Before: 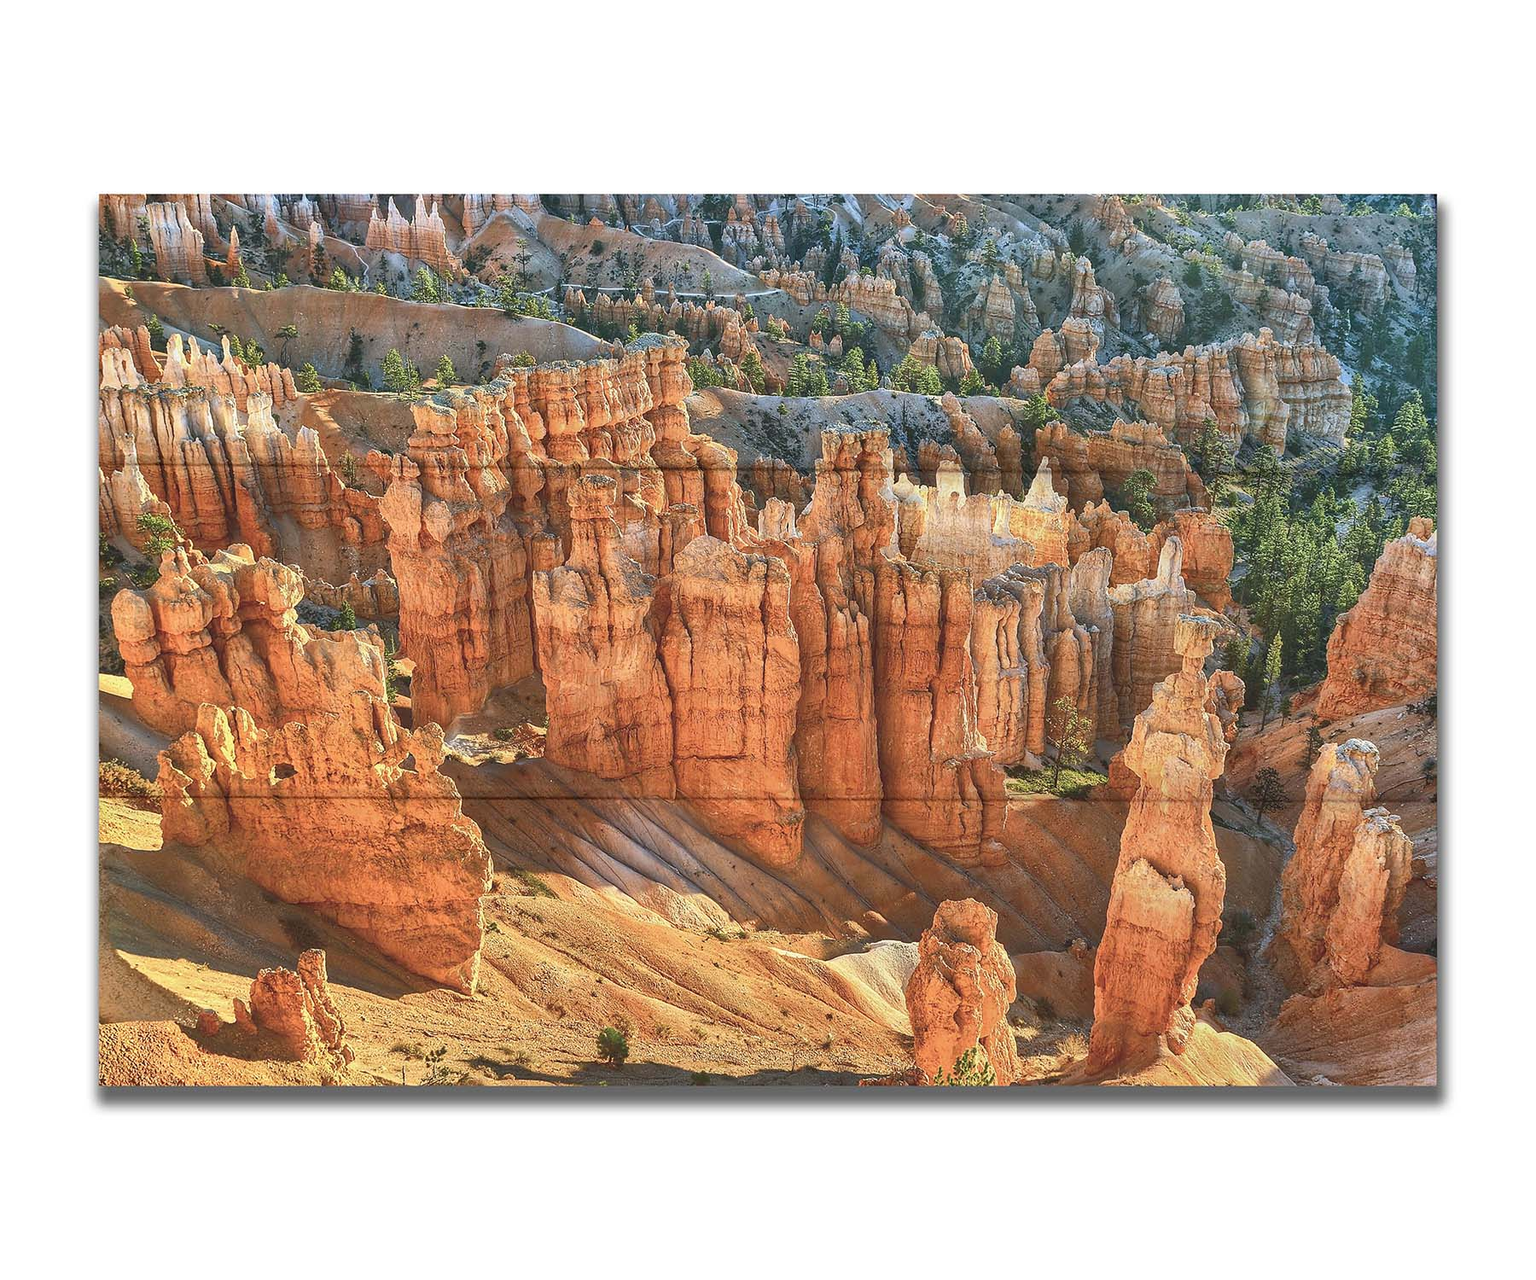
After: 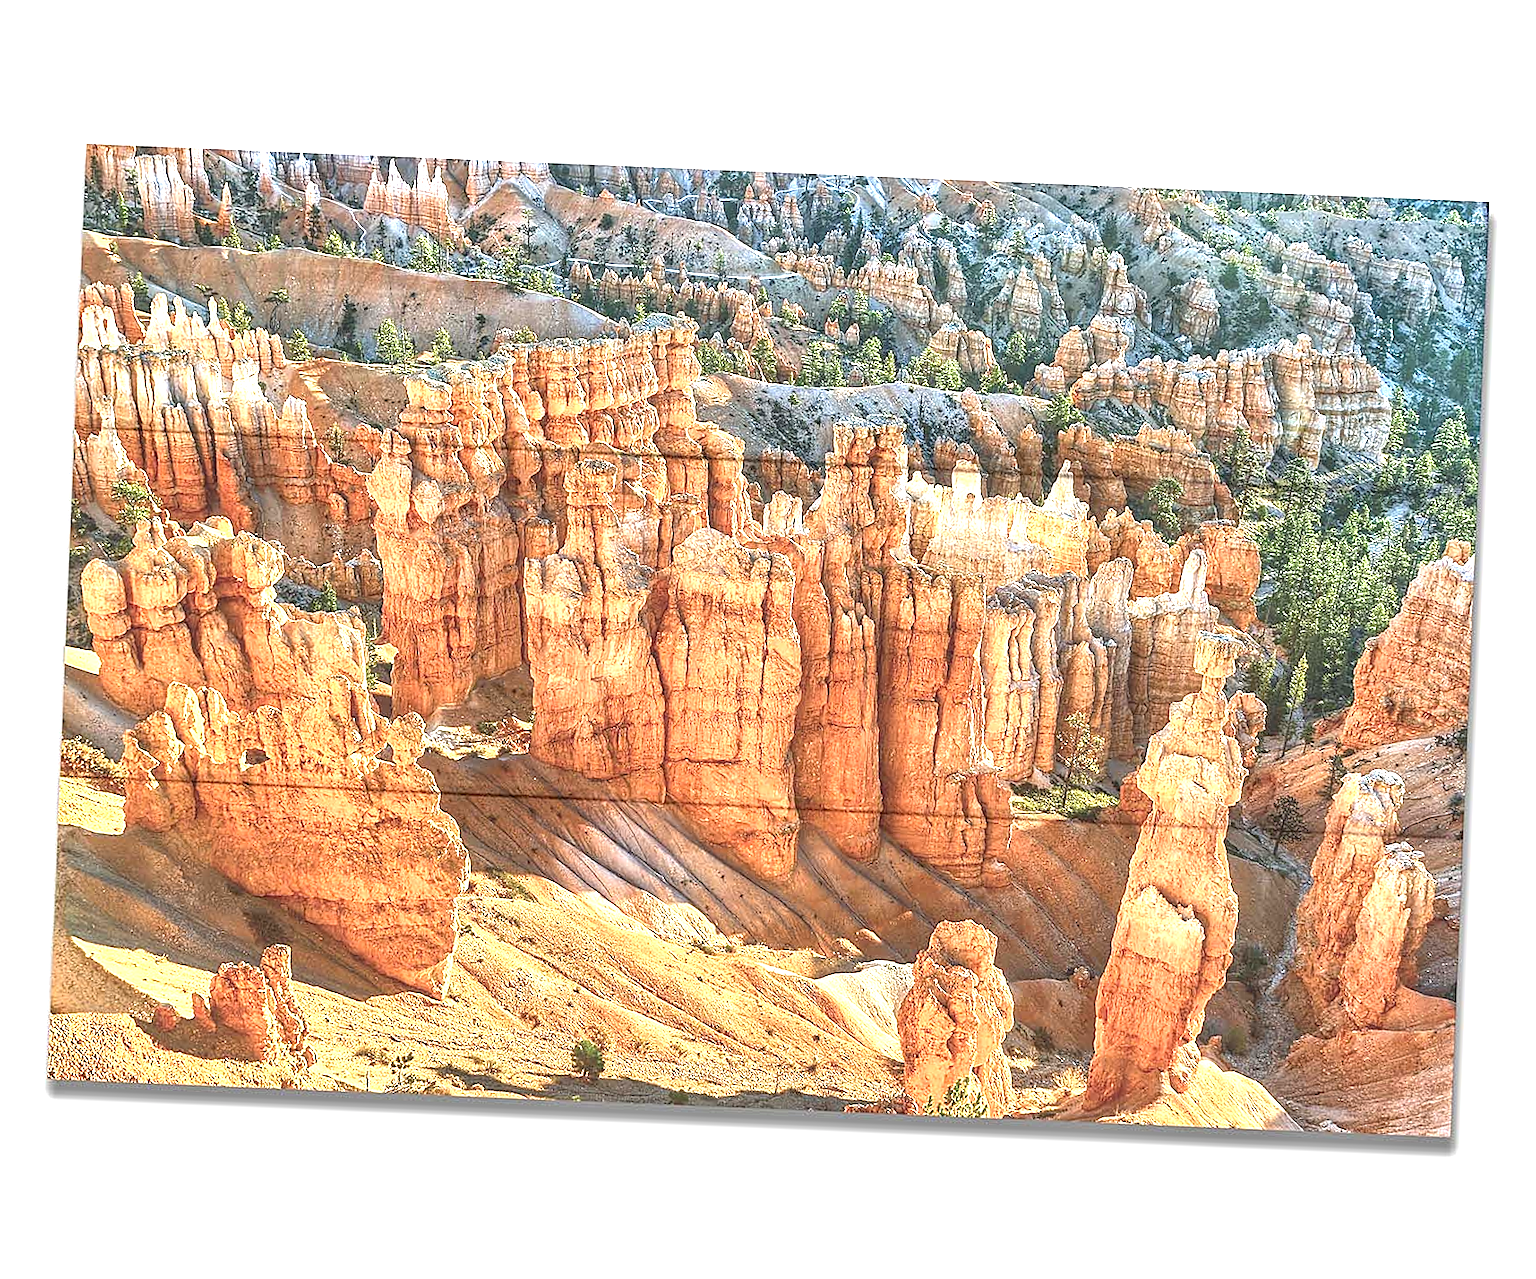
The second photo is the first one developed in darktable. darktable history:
sharpen: on, module defaults
local contrast: detail 130%
exposure: exposure 1 EV, compensate highlight preservation false
crop and rotate: angle -2.38°
